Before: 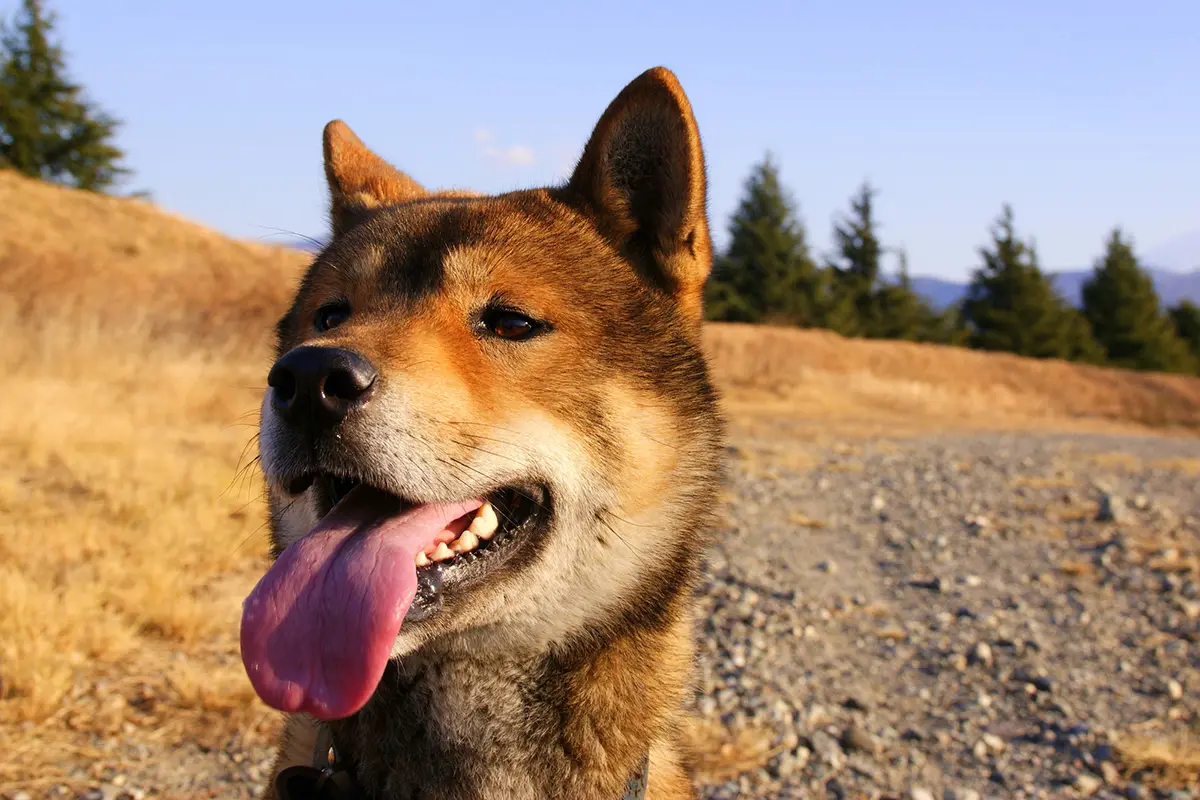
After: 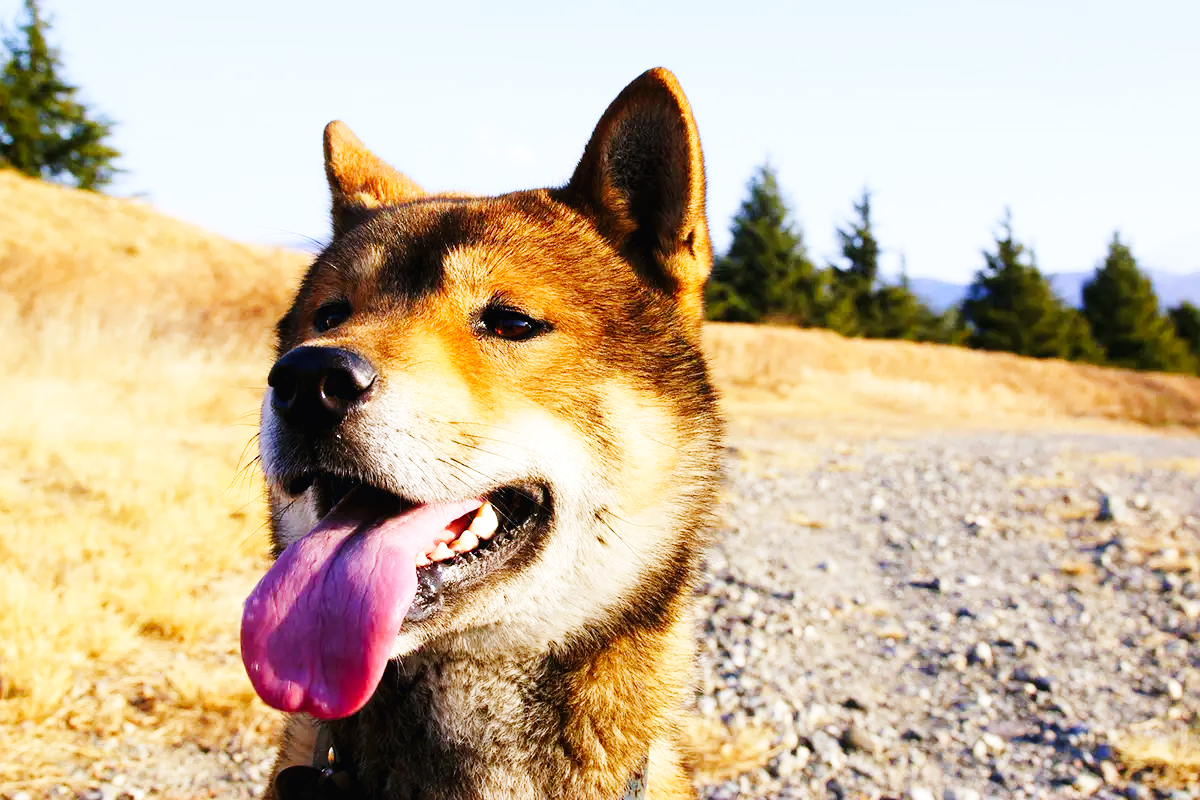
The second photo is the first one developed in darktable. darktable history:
base curve: curves: ch0 [(0, 0.003) (0.001, 0.002) (0.006, 0.004) (0.02, 0.022) (0.048, 0.086) (0.094, 0.234) (0.162, 0.431) (0.258, 0.629) (0.385, 0.8) (0.548, 0.918) (0.751, 0.988) (1, 1)], preserve colors none
white balance: red 0.931, blue 1.11
